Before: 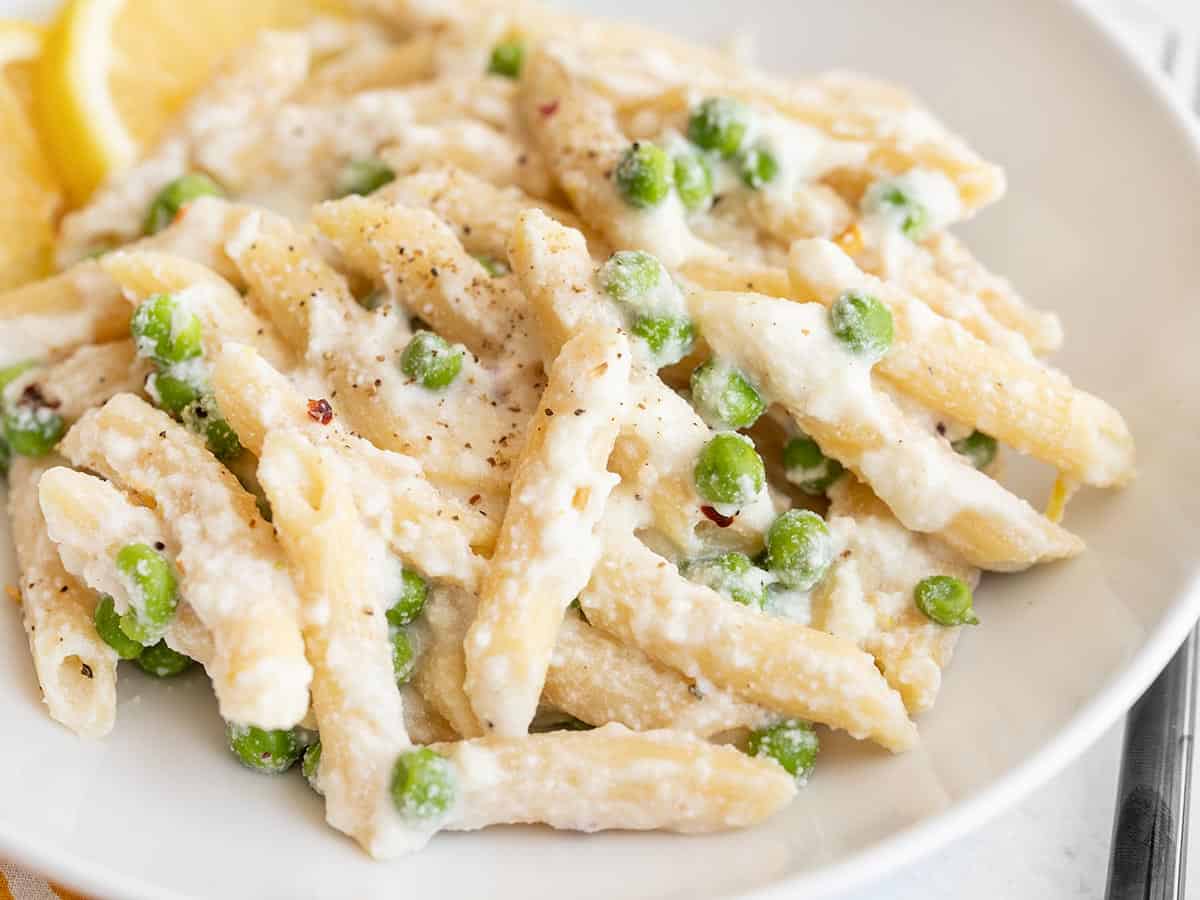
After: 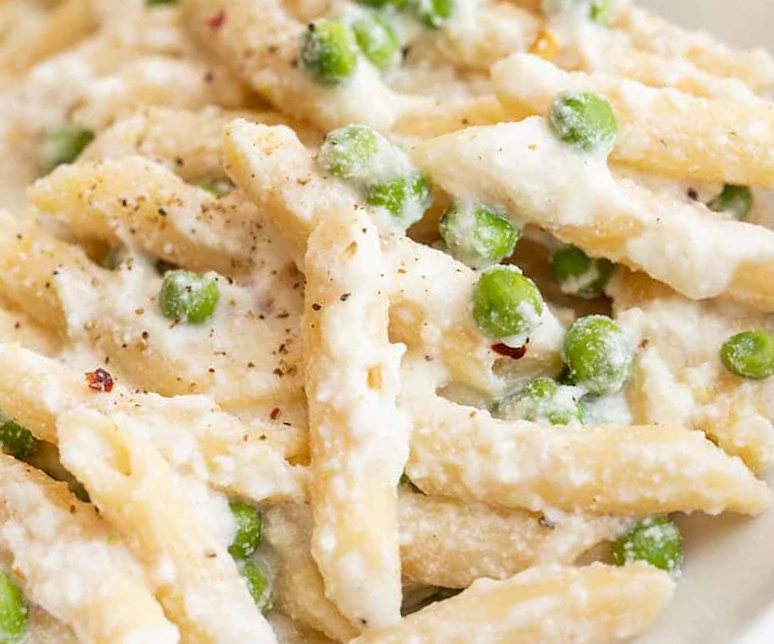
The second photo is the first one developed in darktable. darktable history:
crop and rotate: angle 19.11°, left 6.715%, right 4.183%, bottom 1.063%
